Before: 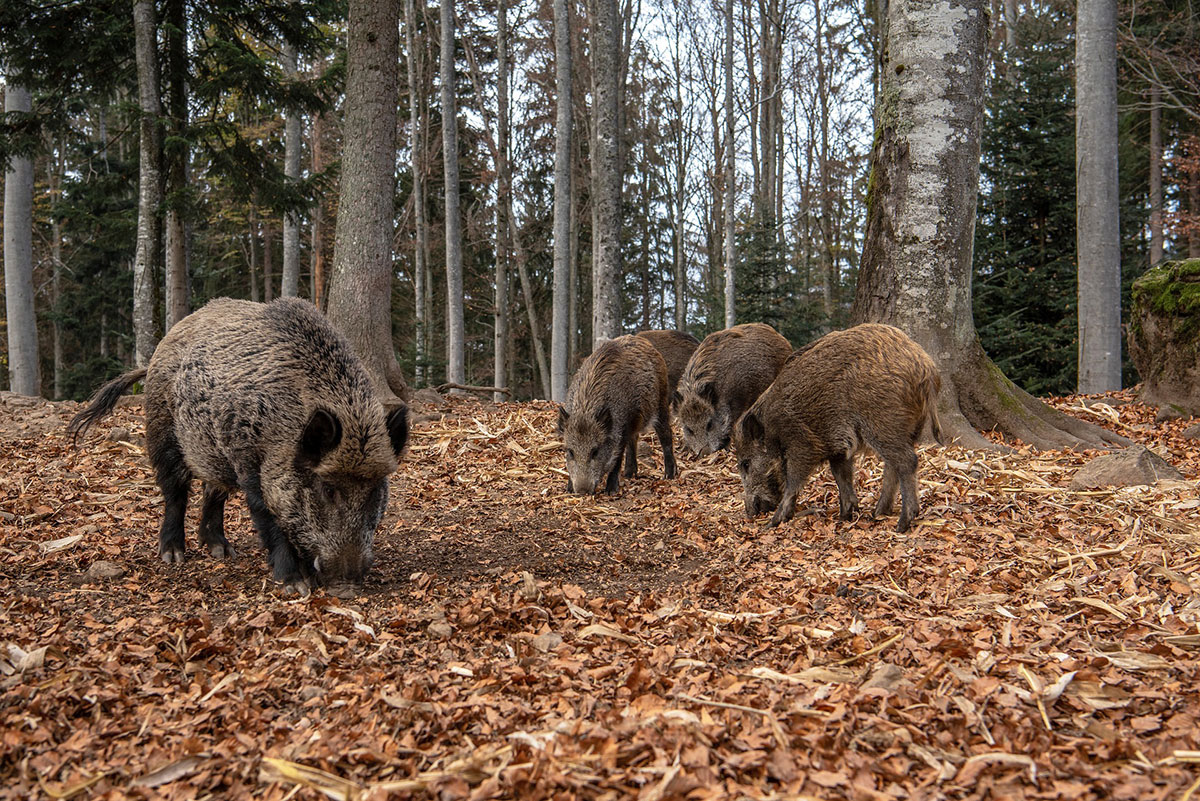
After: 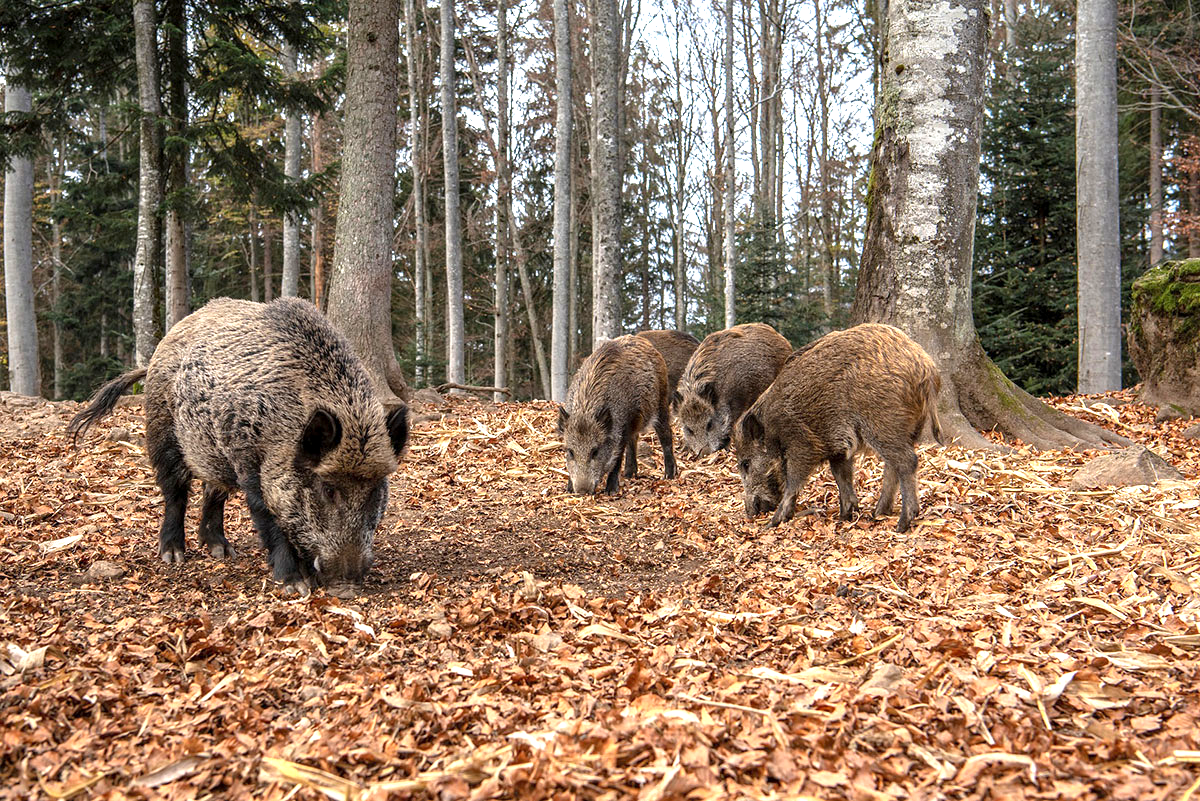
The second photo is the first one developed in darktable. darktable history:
exposure: black level correction 0.001, exposure 0.966 EV, compensate highlight preservation false
